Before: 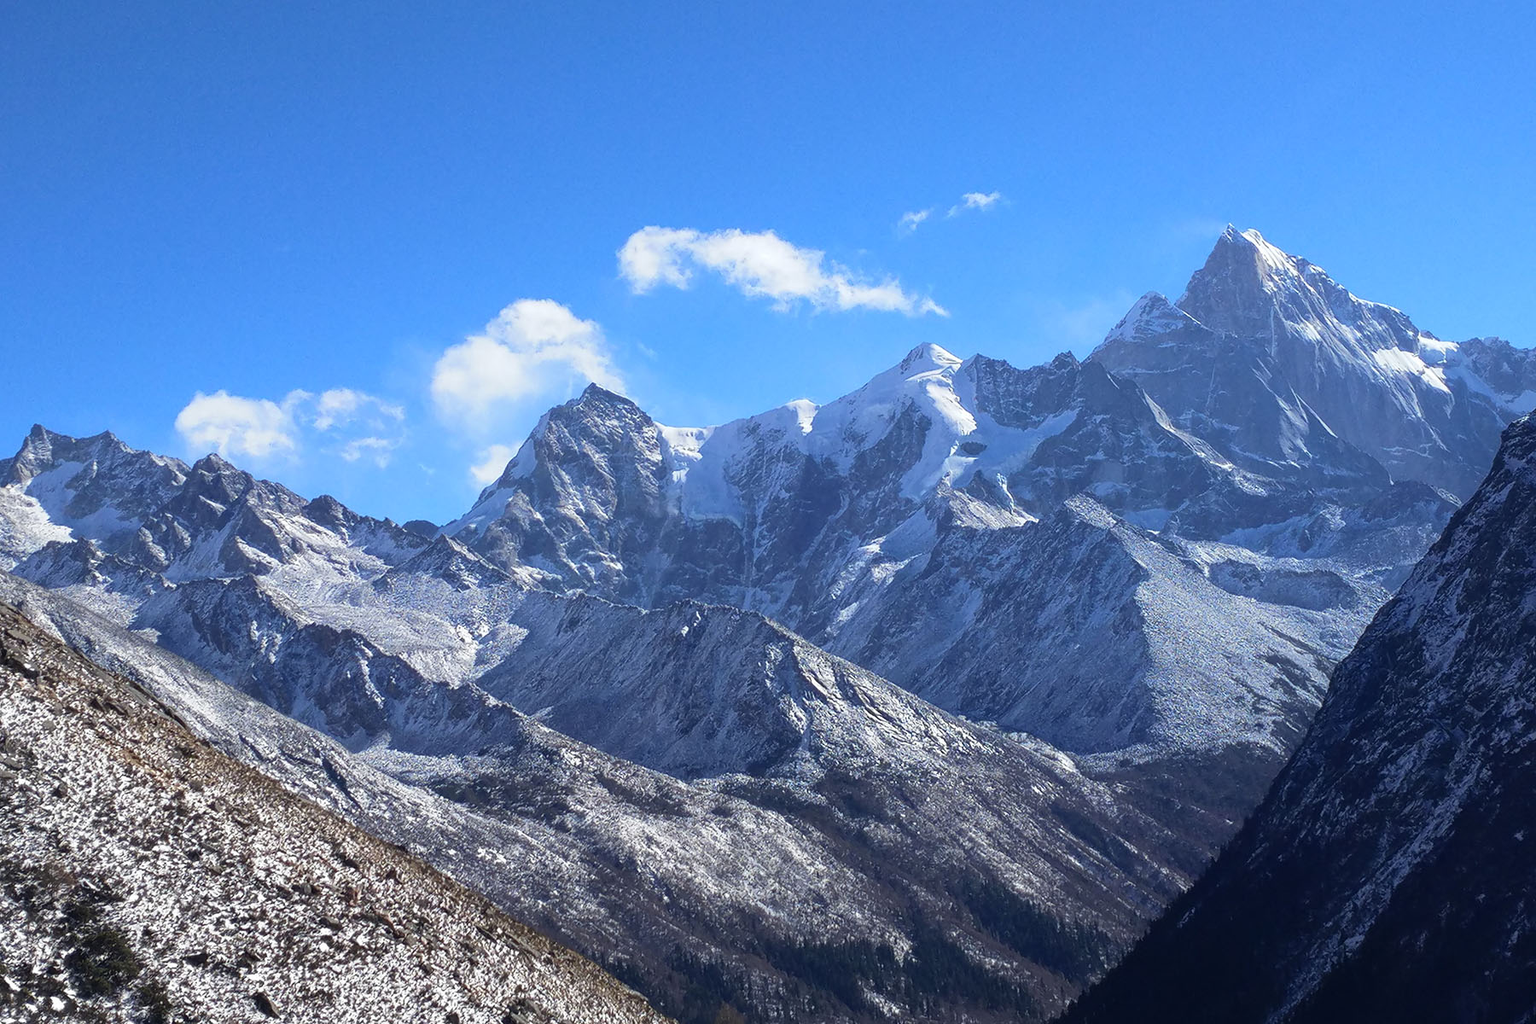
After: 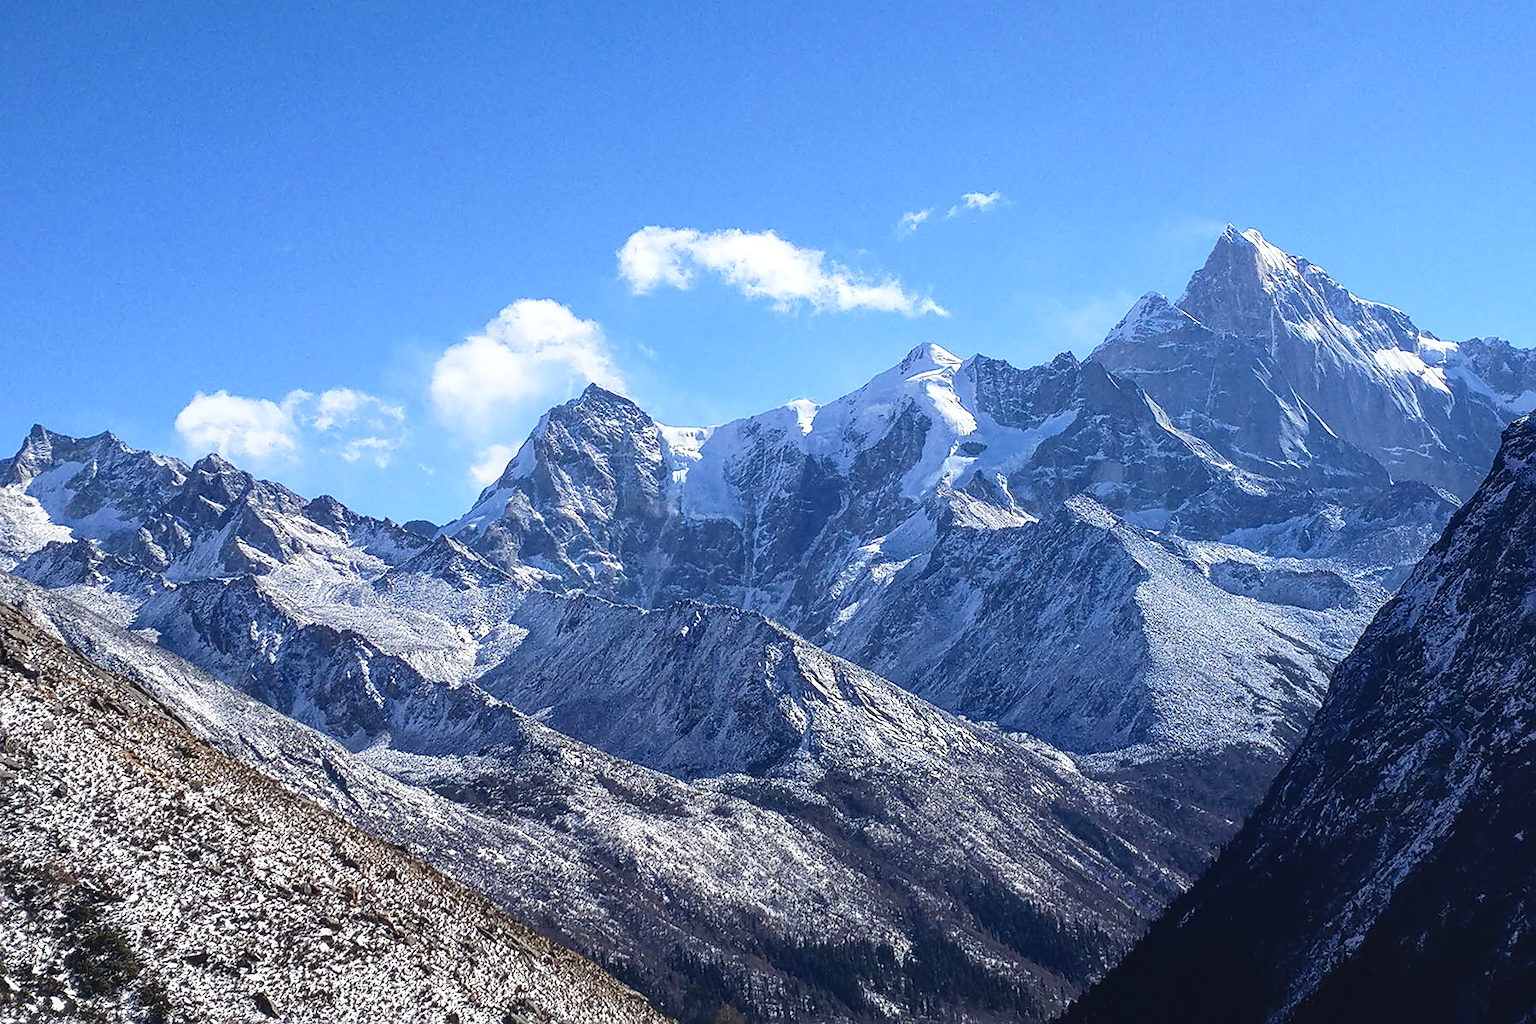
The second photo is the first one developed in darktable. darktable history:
tone equalizer: on, module defaults
local contrast: on, module defaults
sharpen: on, module defaults
tone curve: curves: ch0 [(0, 0.036) (0.119, 0.115) (0.466, 0.498) (0.715, 0.767) (0.817, 0.865) (1, 0.998)]; ch1 [(0, 0) (0.377, 0.424) (0.442, 0.491) (0.487, 0.502) (0.514, 0.512) (0.536, 0.577) (0.66, 0.724) (1, 1)]; ch2 [(0, 0) (0.38, 0.405) (0.463, 0.443) (0.492, 0.486) (0.526, 0.541) (0.578, 0.598) (1, 1)], preserve colors none
